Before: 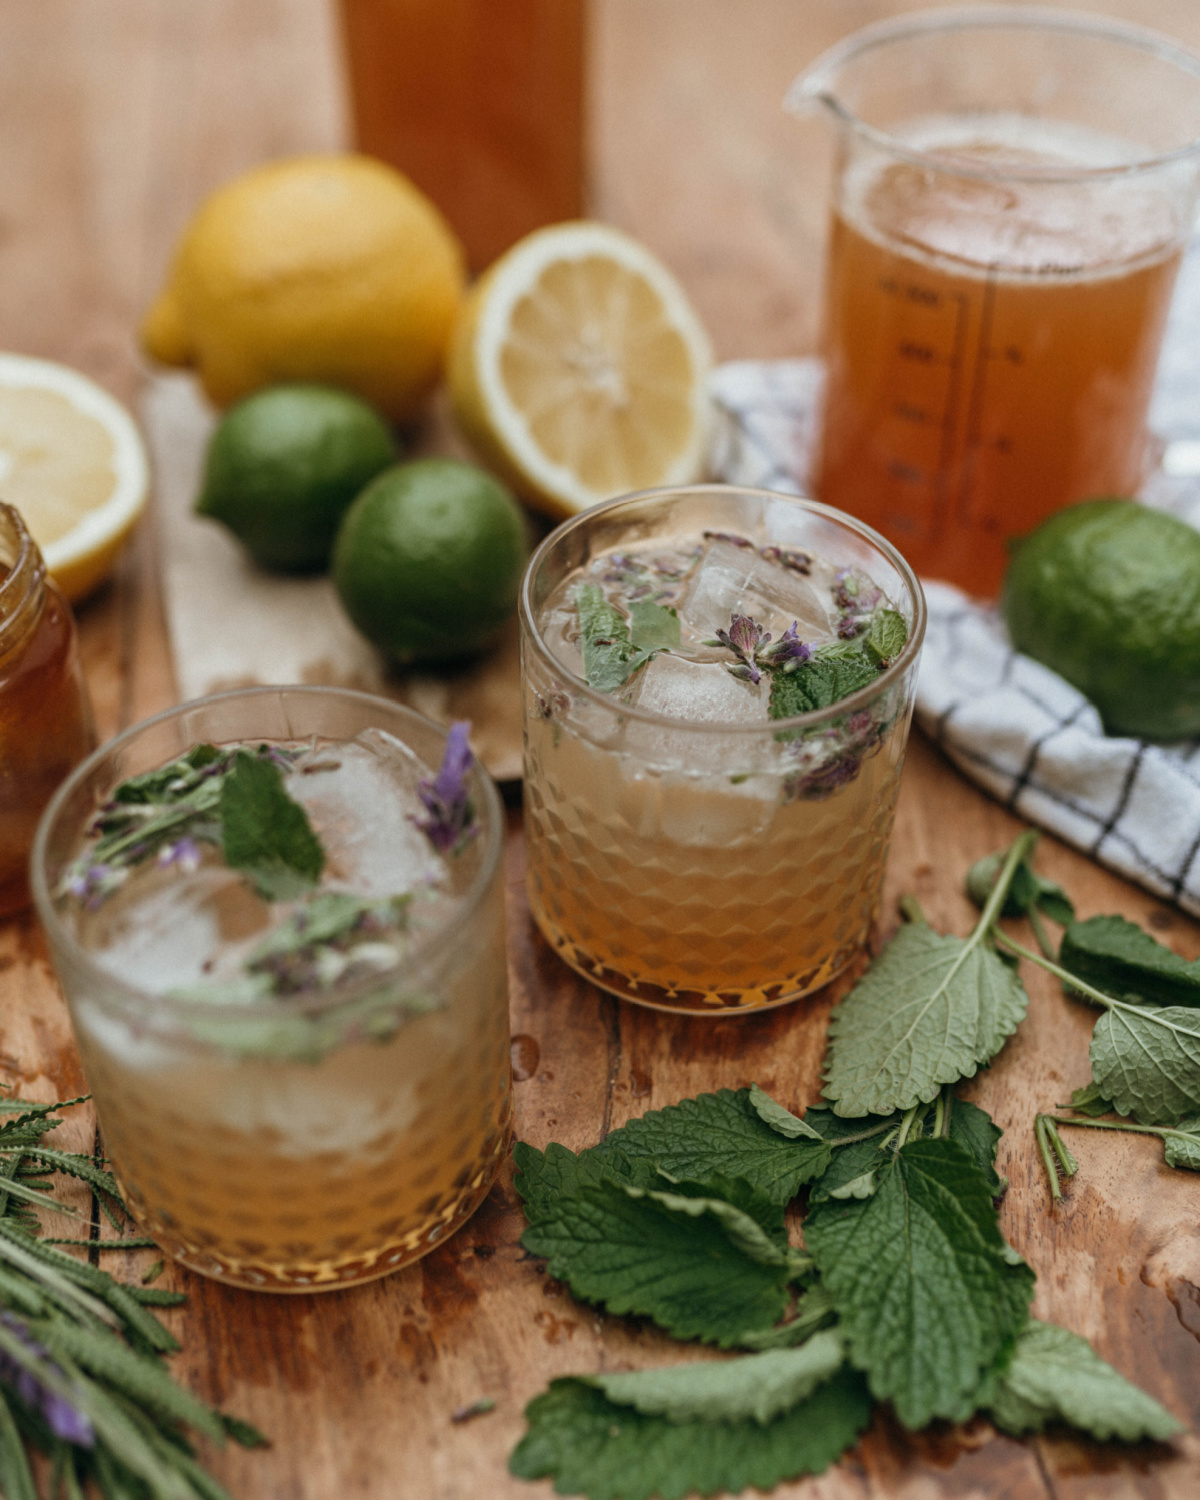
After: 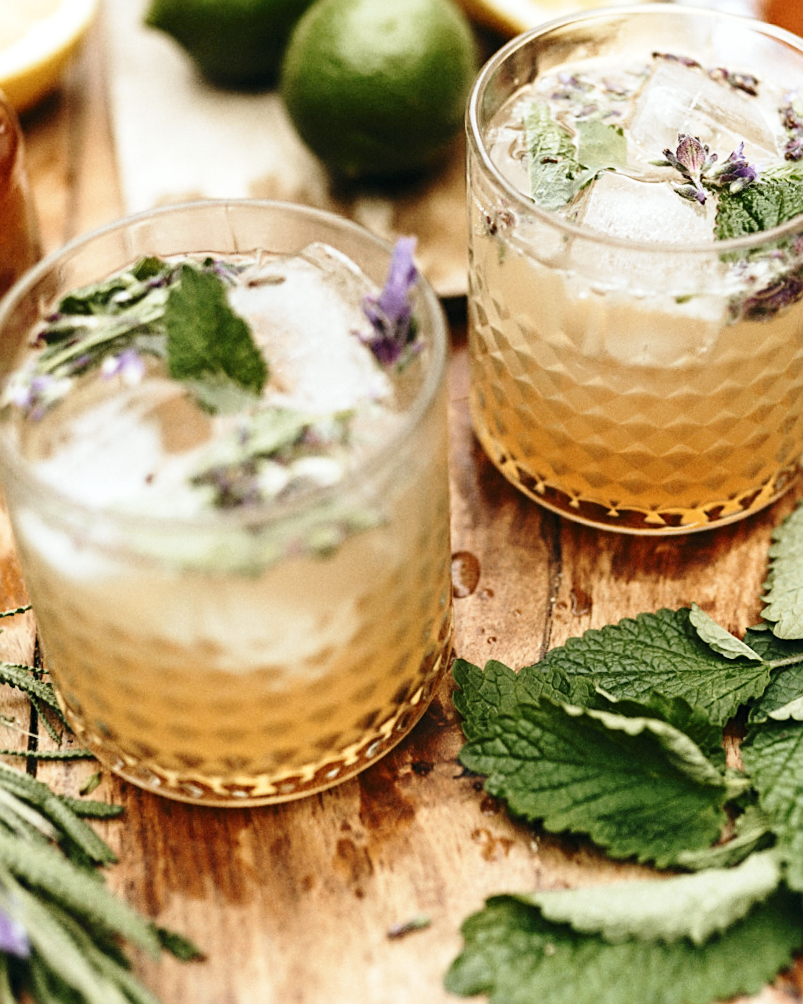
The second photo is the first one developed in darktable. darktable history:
tone curve: curves: ch0 [(0, 0) (0.227, 0.17) (0.766, 0.774) (1, 1)]; ch1 [(0, 0) (0.114, 0.127) (0.437, 0.452) (0.498, 0.495) (0.579, 0.576) (1, 1)]; ch2 [(0, 0) (0.233, 0.259) (0.493, 0.492) (0.568, 0.579) (1, 1)], color space Lab, independent channels, preserve colors none
crop and rotate: angle -0.82°, left 3.85%, top 31.828%, right 27.992%
exposure: black level correction 0, exposure 0.7 EV, compensate exposure bias true, compensate highlight preservation false
color correction: saturation 0.8
sharpen: on, module defaults
base curve: curves: ch0 [(0, 0) (0.028, 0.03) (0.121, 0.232) (0.46, 0.748) (0.859, 0.968) (1, 1)], preserve colors none
